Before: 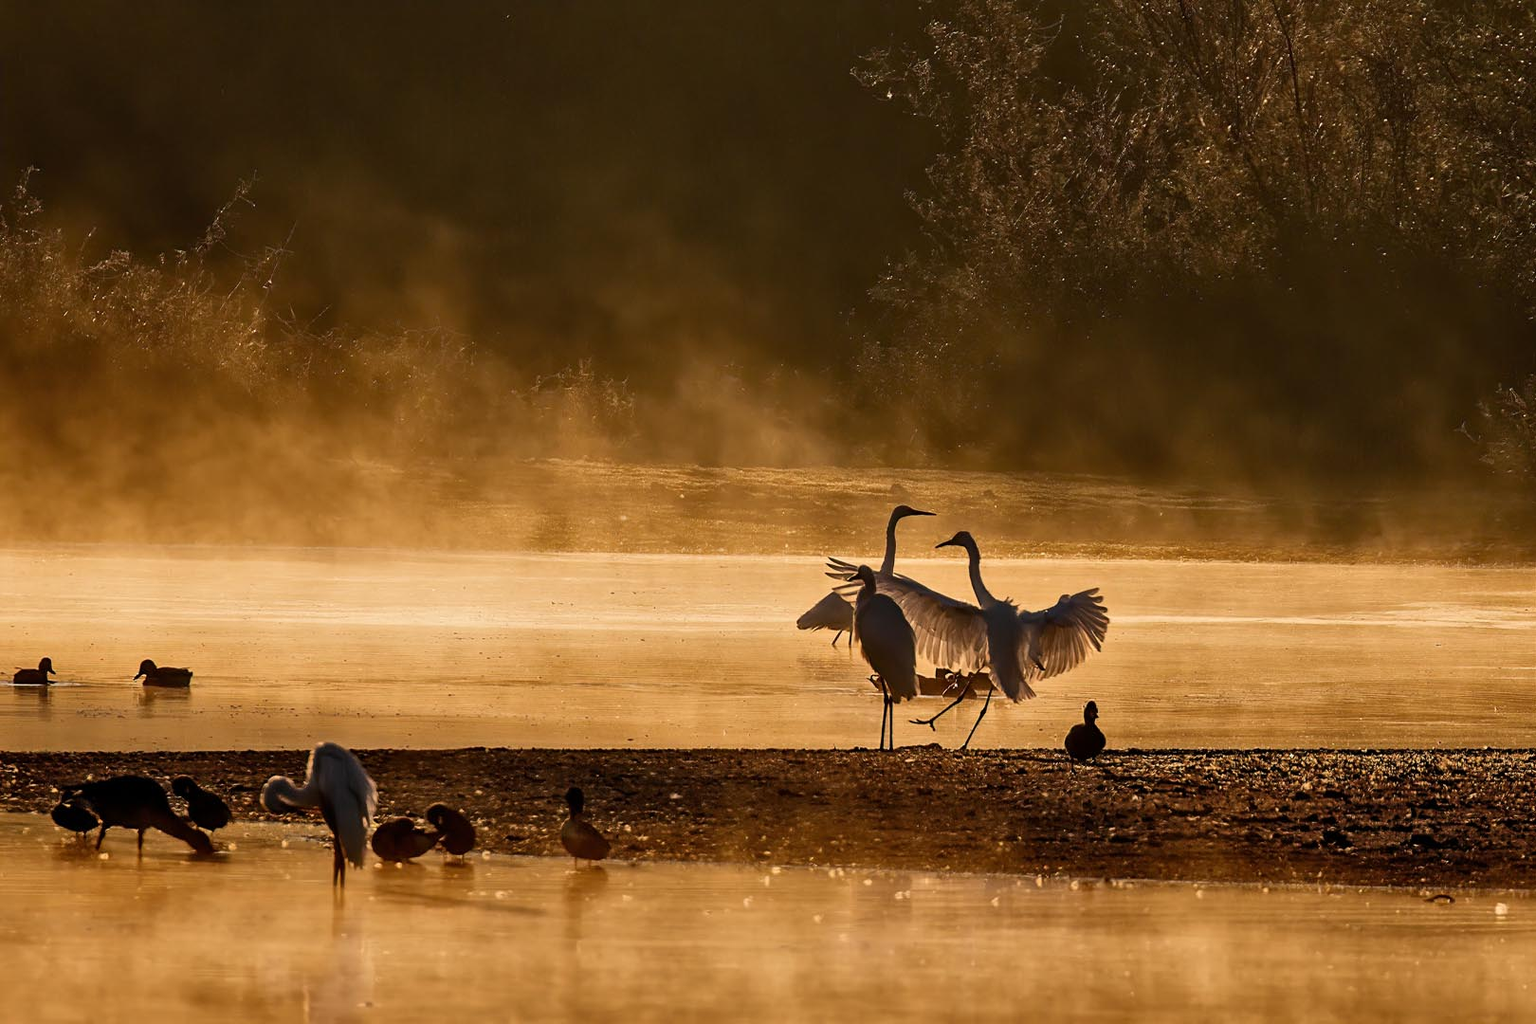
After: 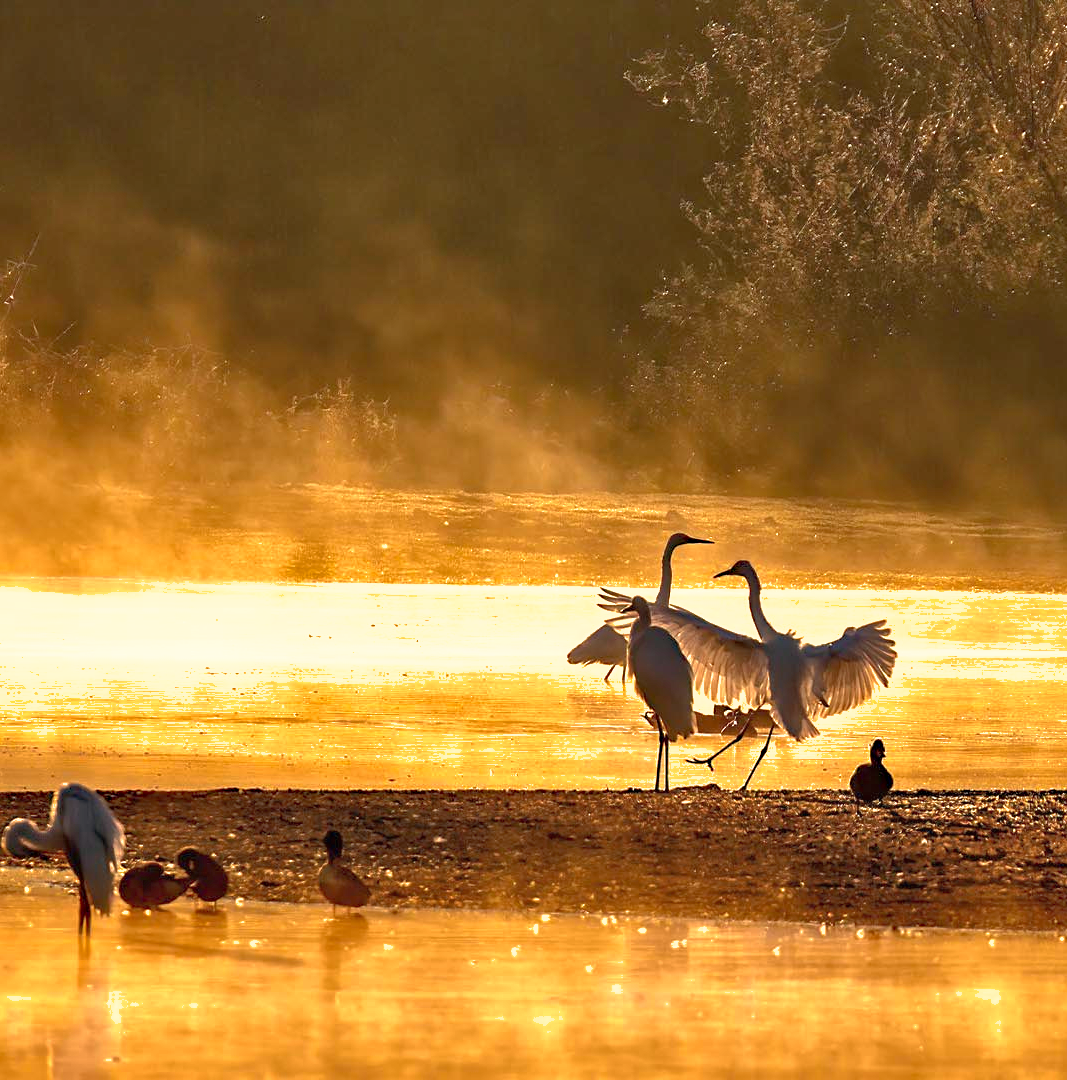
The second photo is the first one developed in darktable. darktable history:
haze removal: compatibility mode true, adaptive false
exposure: black level correction 0, exposure 1.199 EV, compensate highlight preservation false
crop: left 16.912%, right 16.595%
shadows and highlights: on, module defaults
